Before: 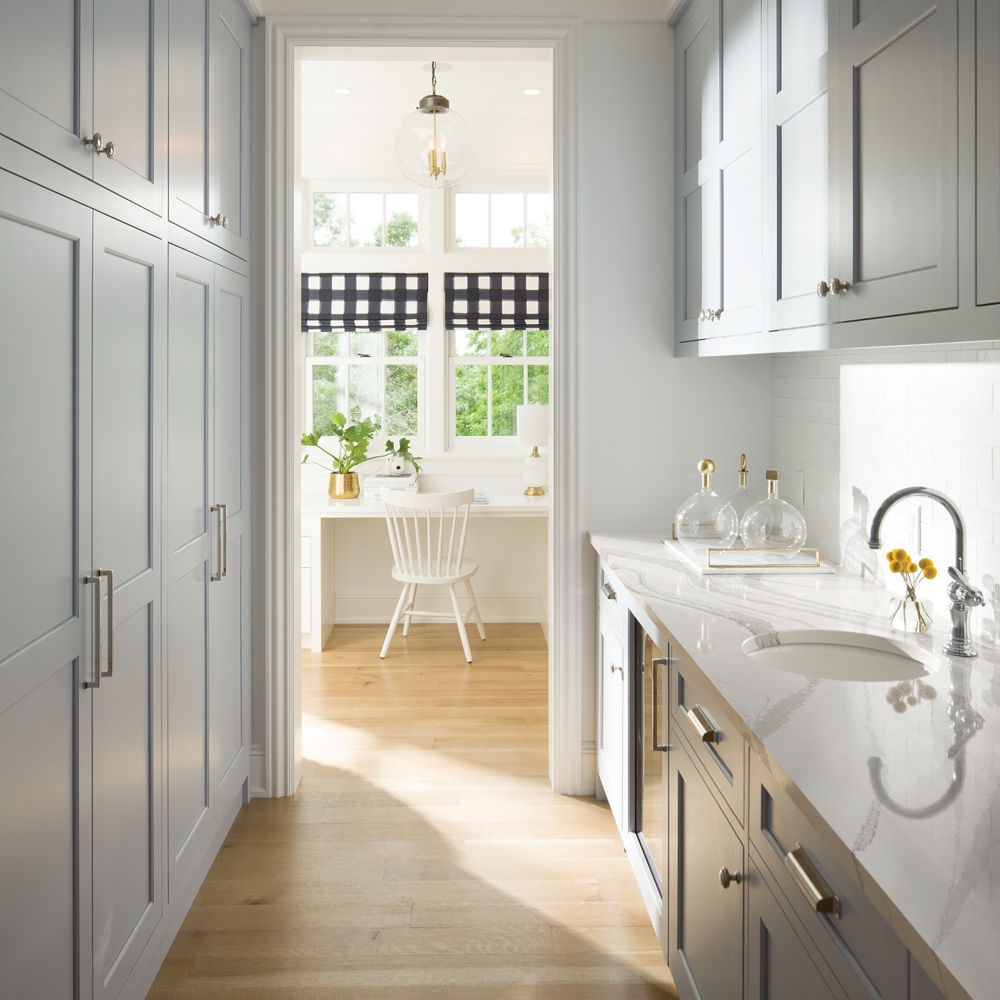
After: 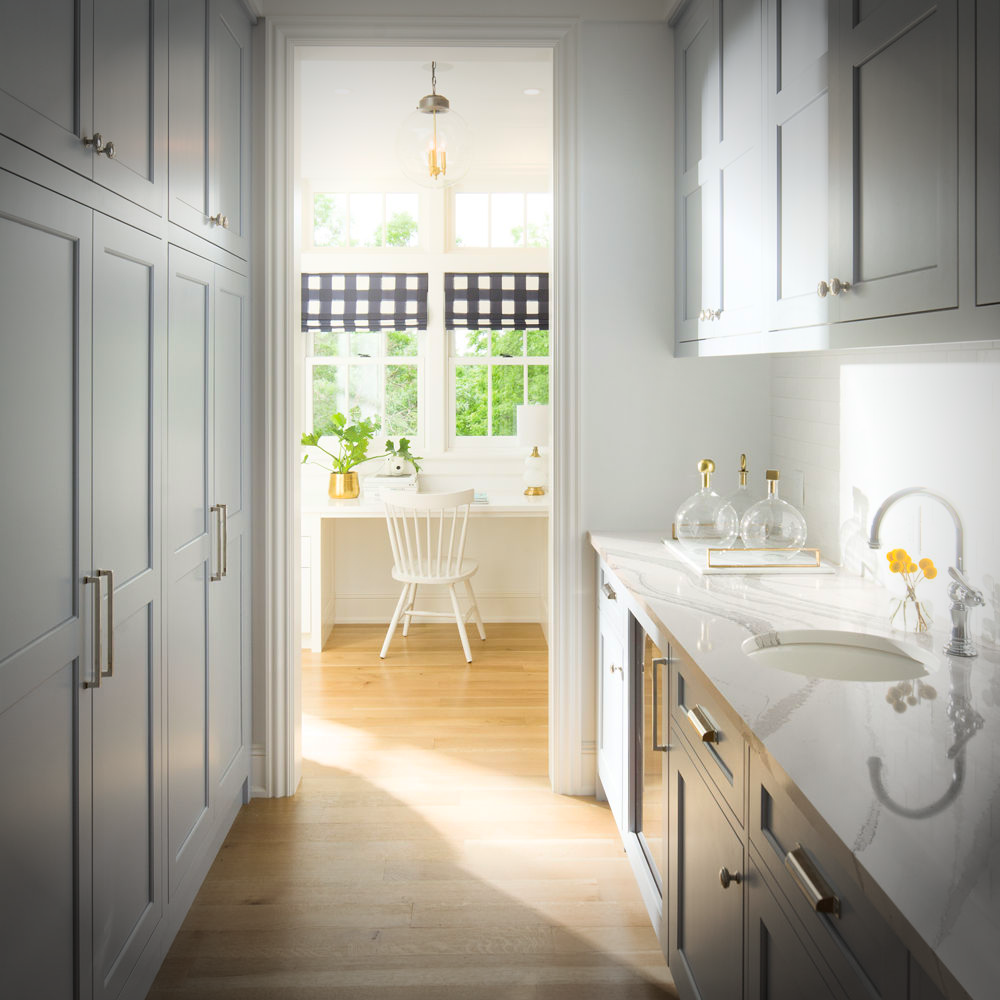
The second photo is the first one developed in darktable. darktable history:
contrast brightness saturation: contrast 0.09, saturation 0.28
bloom: size 9%, threshold 100%, strength 7%
vignetting: fall-off start 75%, brightness -0.692, width/height ratio 1.084
